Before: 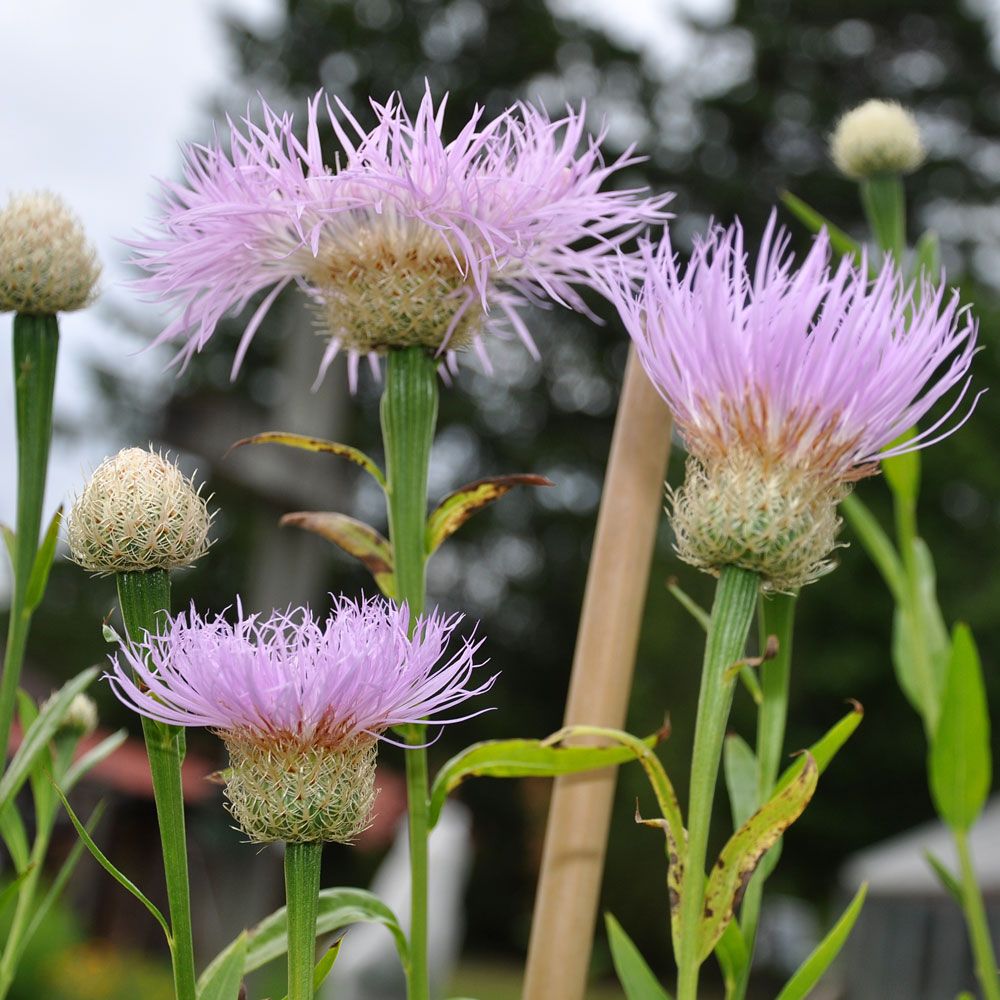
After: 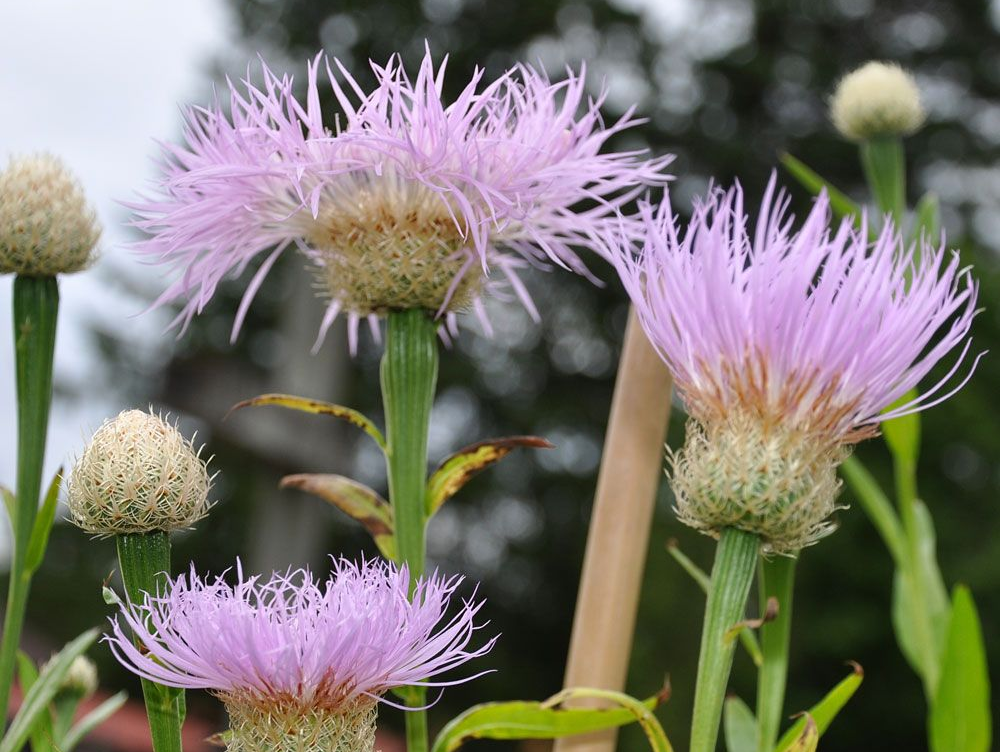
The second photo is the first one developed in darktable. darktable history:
exposure: compensate highlight preservation false
crop: top 3.881%, bottom 20.877%
